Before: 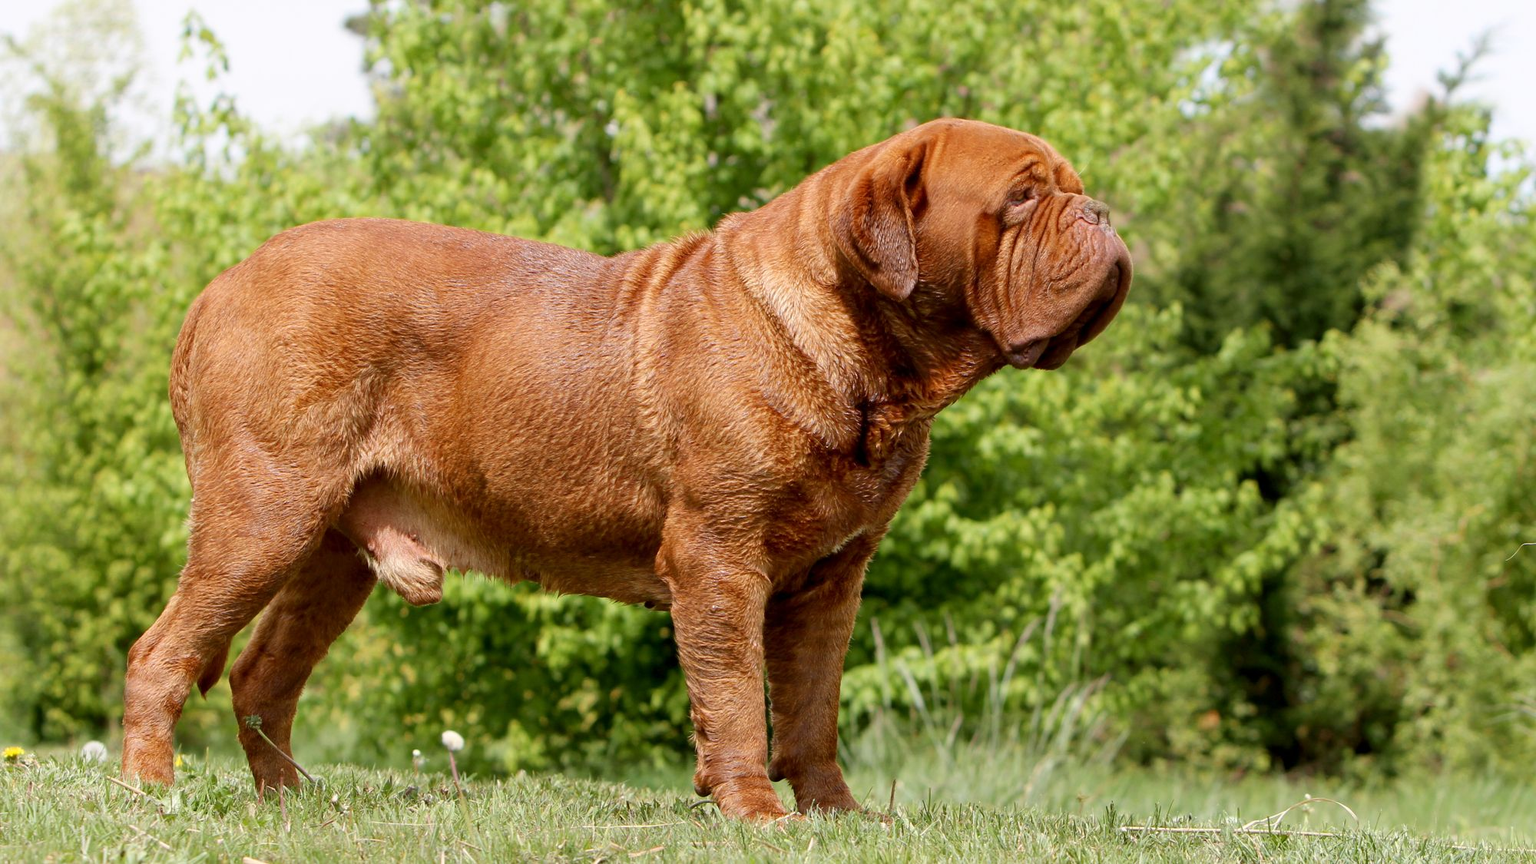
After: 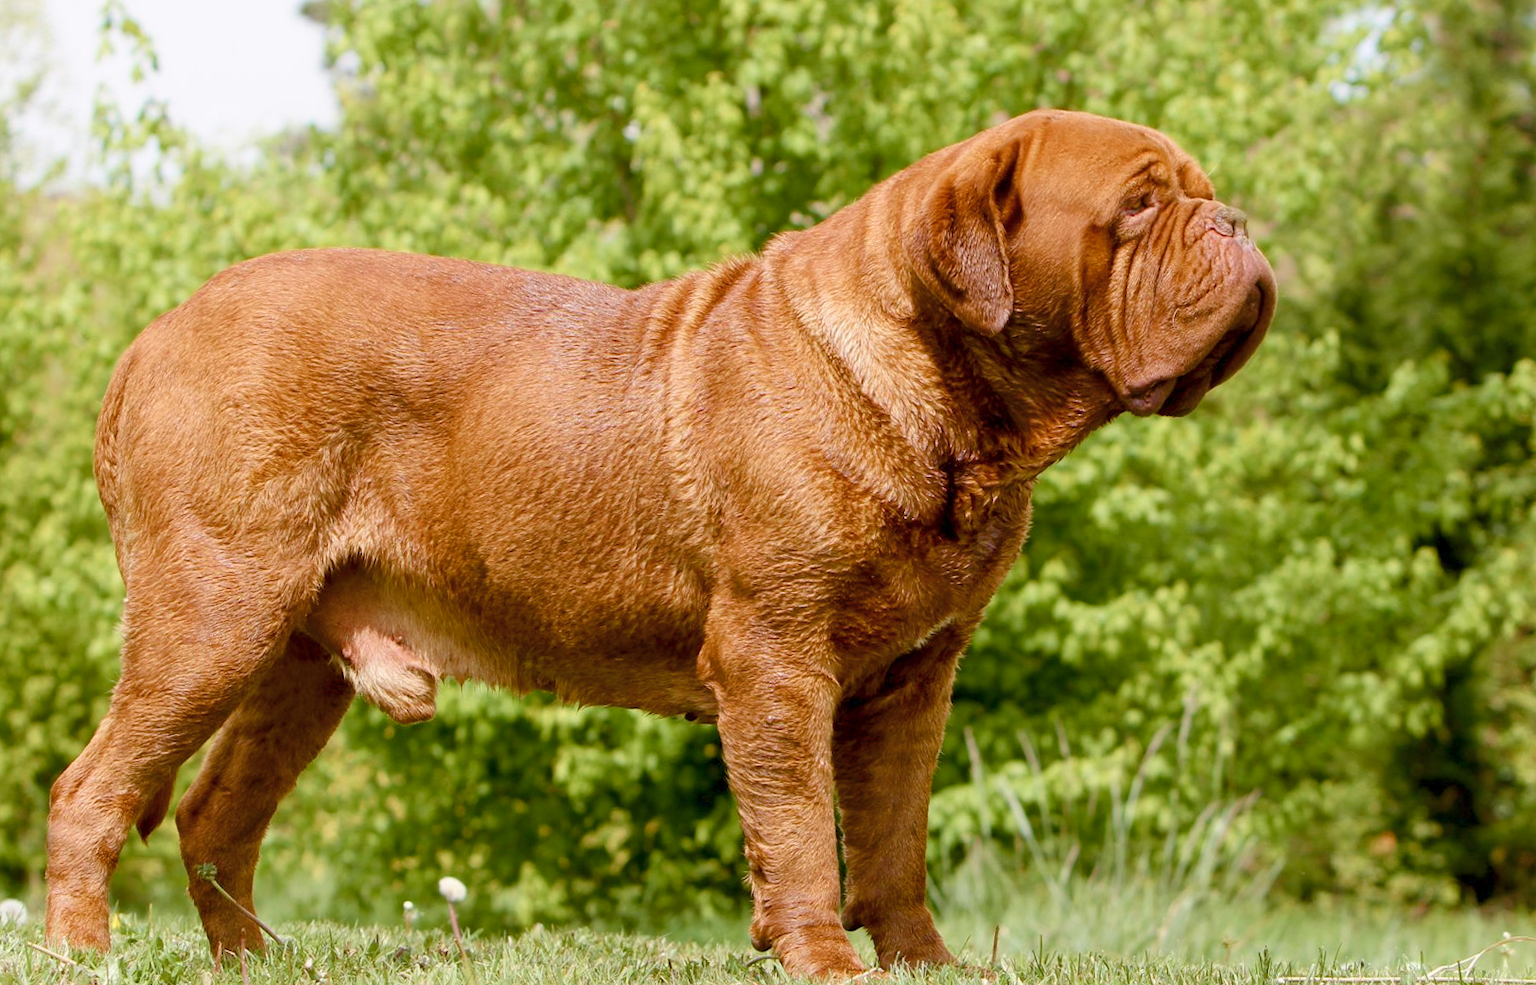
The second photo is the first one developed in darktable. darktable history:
color balance rgb: shadows lift › chroma 1.021%, shadows lift › hue 31.72°, perceptual saturation grading › global saturation 20%, perceptual saturation grading › highlights -25.373%, perceptual saturation grading › shadows 49.418%, perceptual brilliance grading › global brilliance 11.854%, contrast -19.898%
velvia: on, module defaults
crop and rotate: angle 1.24°, left 4.344%, top 1.193%, right 11.316%, bottom 2.587%
contrast brightness saturation: contrast 0.063, brightness -0.008, saturation -0.222
